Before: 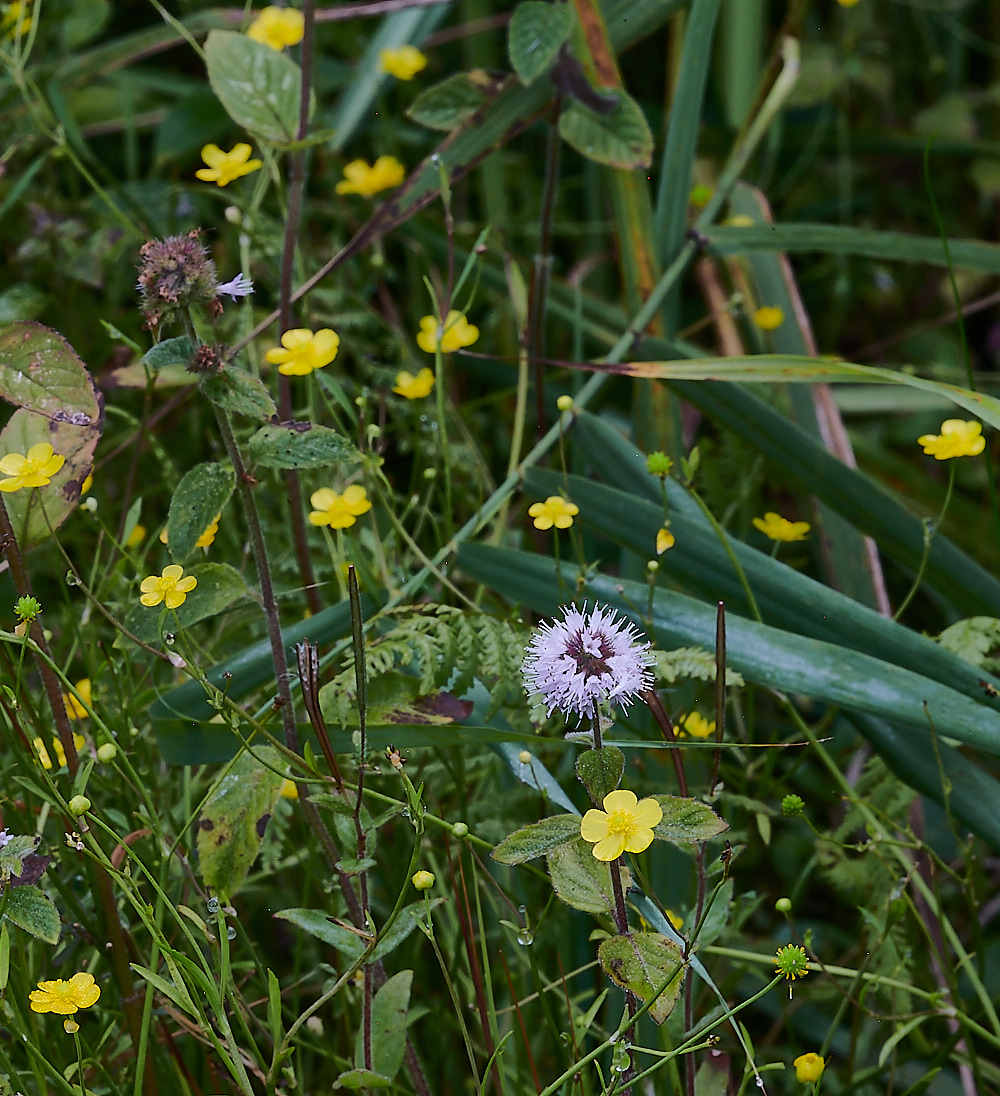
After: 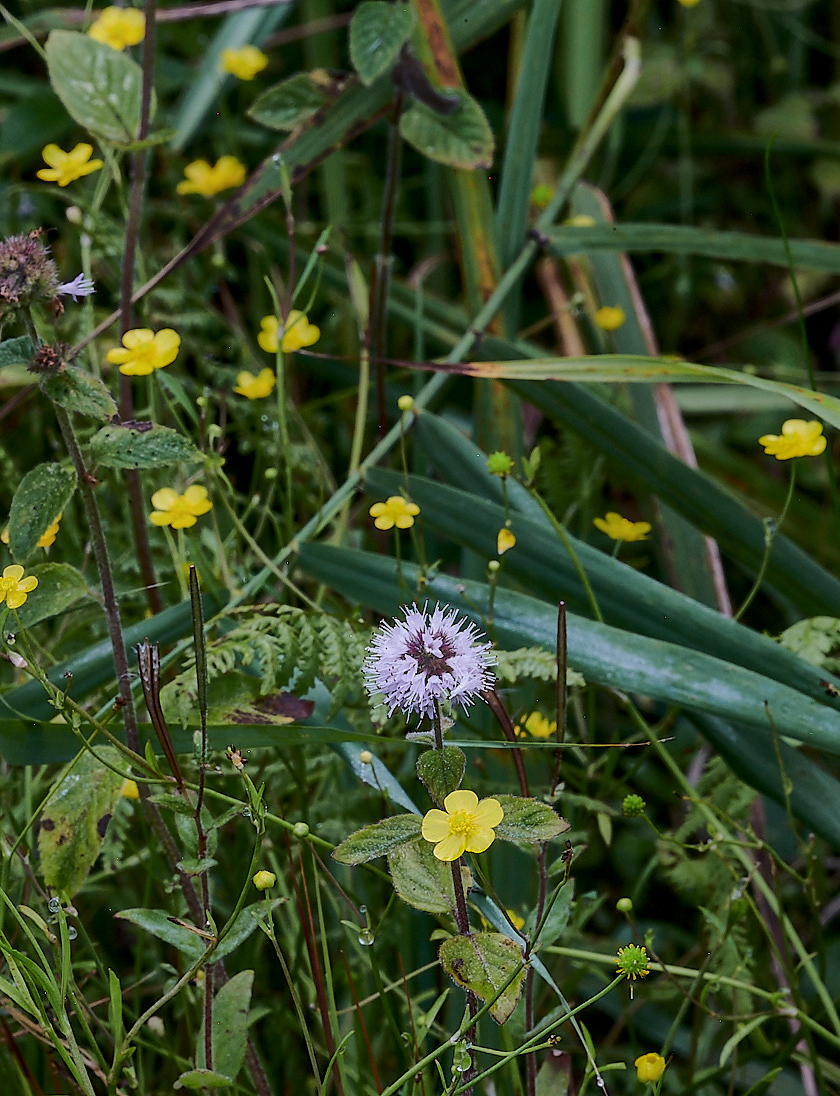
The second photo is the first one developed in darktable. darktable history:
local contrast: on, module defaults
exposure: exposure -0.112 EV, compensate highlight preservation false
crop: left 15.929%
